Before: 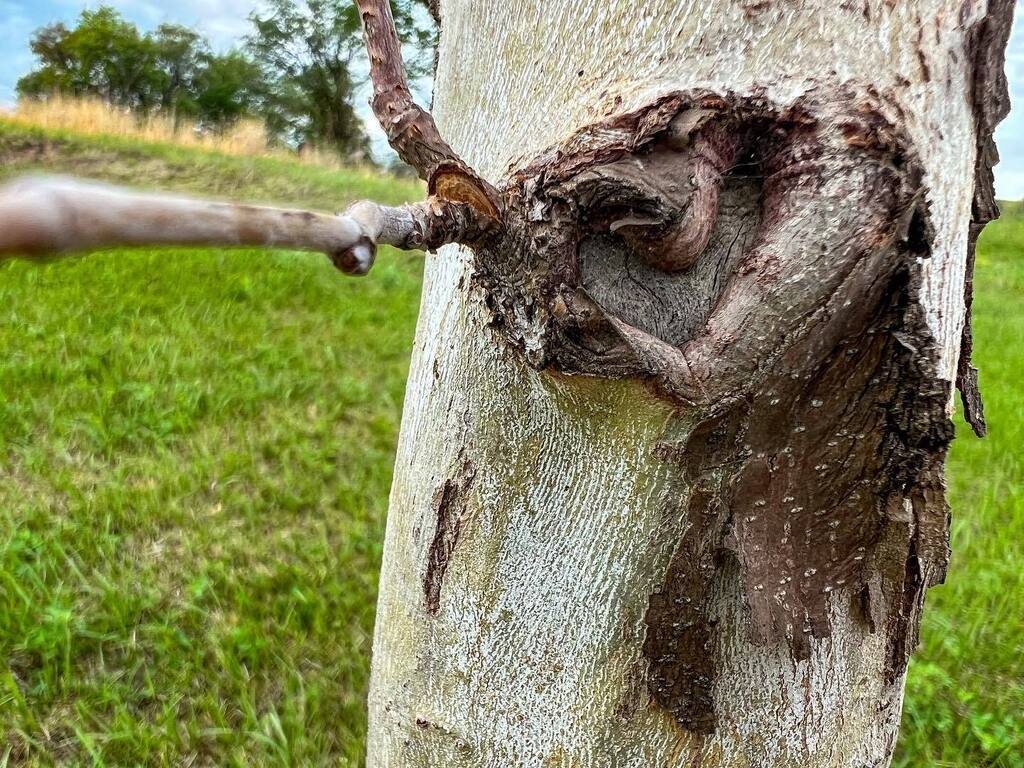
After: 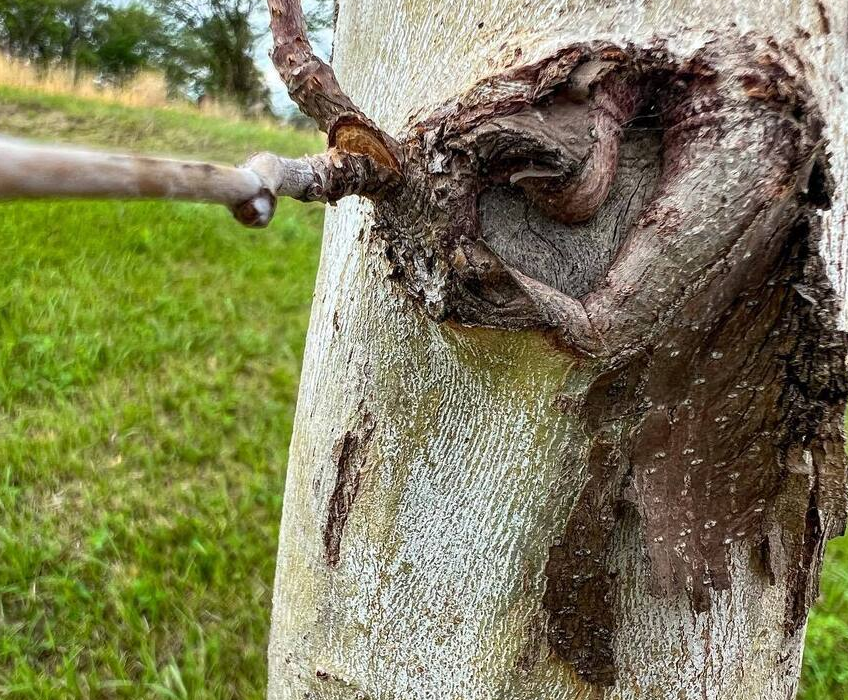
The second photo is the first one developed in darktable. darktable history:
crop: left 9.803%, top 6.329%, right 7.313%, bottom 2.407%
